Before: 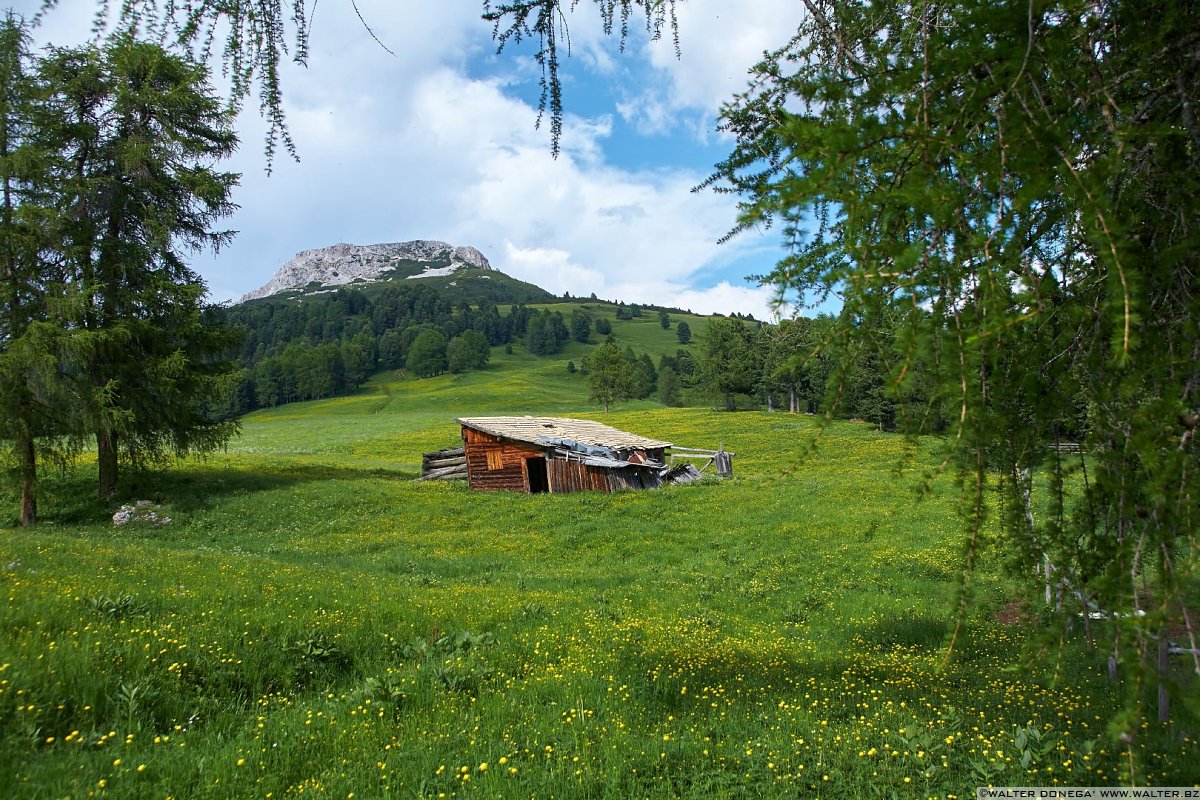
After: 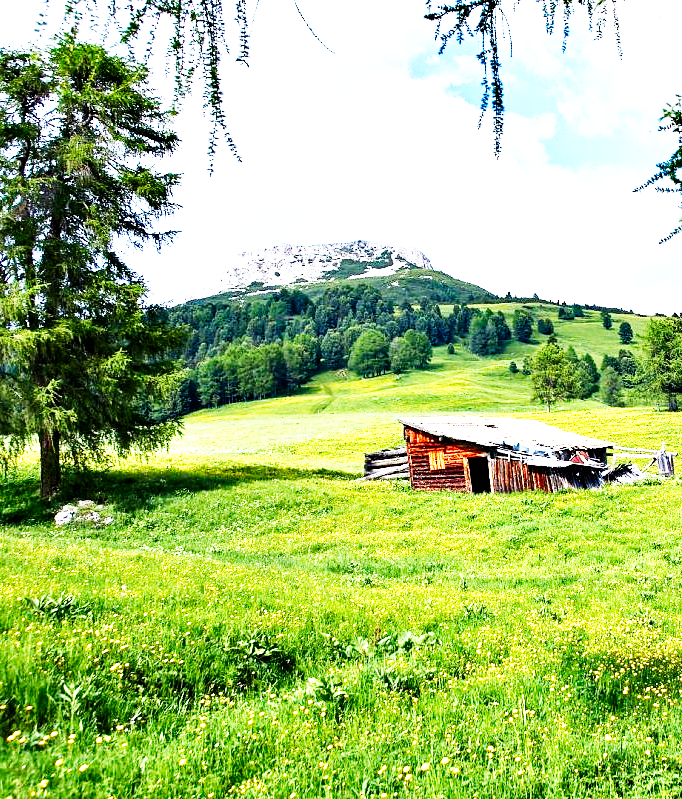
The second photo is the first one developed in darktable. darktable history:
exposure: black level correction 0, exposure 1 EV, compensate highlight preservation false
contrast equalizer: octaves 7, y [[0.6 ×6], [0.55 ×6], [0 ×6], [0 ×6], [0 ×6]]
base curve: curves: ch0 [(0, 0) (0.007, 0.004) (0.027, 0.03) (0.046, 0.07) (0.207, 0.54) (0.442, 0.872) (0.673, 0.972) (1, 1)], preserve colors none
crop: left 4.882%, right 38.251%
